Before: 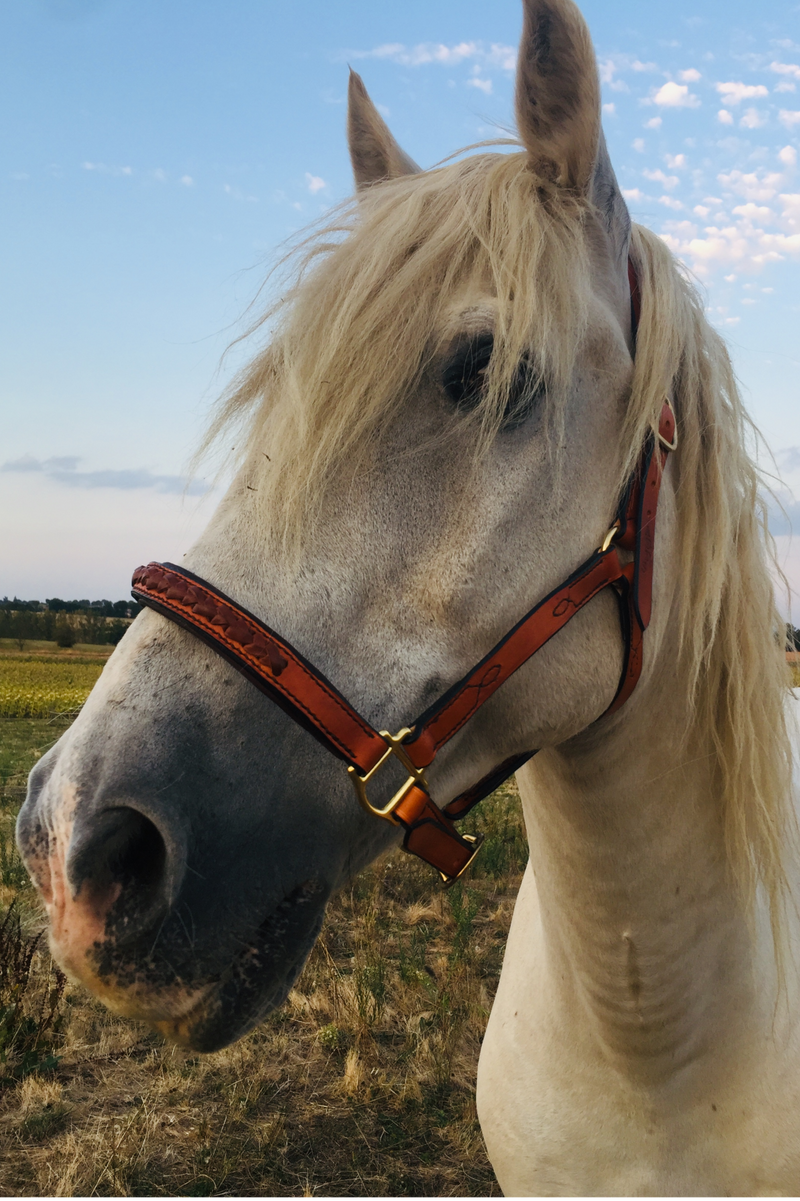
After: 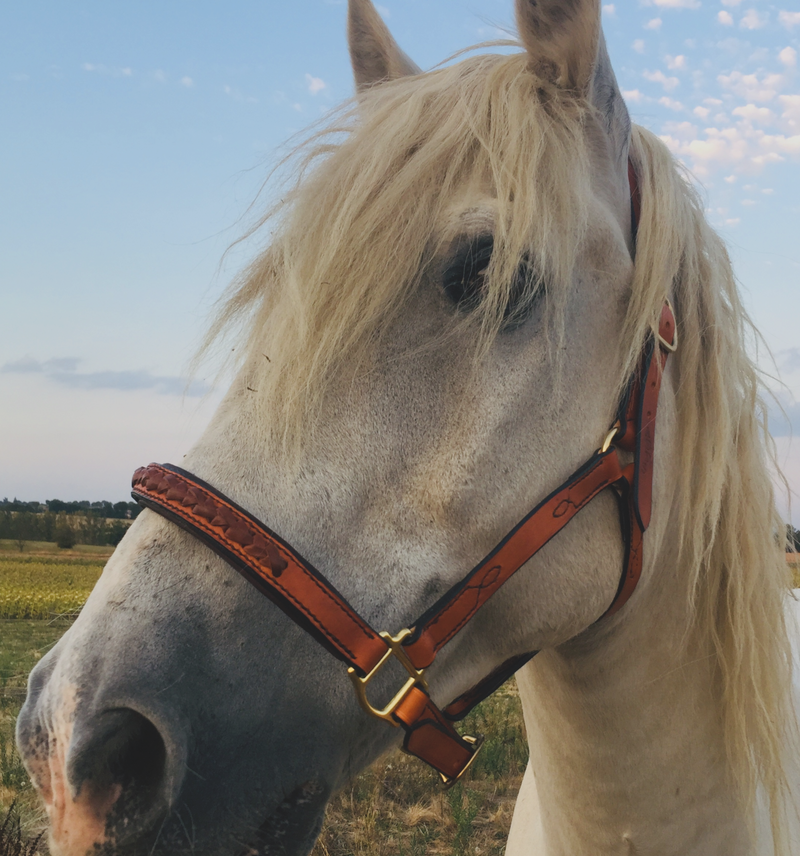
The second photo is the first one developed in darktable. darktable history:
contrast brightness saturation: contrast -0.165, brightness 0.043, saturation -0.13
crop and rotate: top 8.308%, bottom 20.379%
